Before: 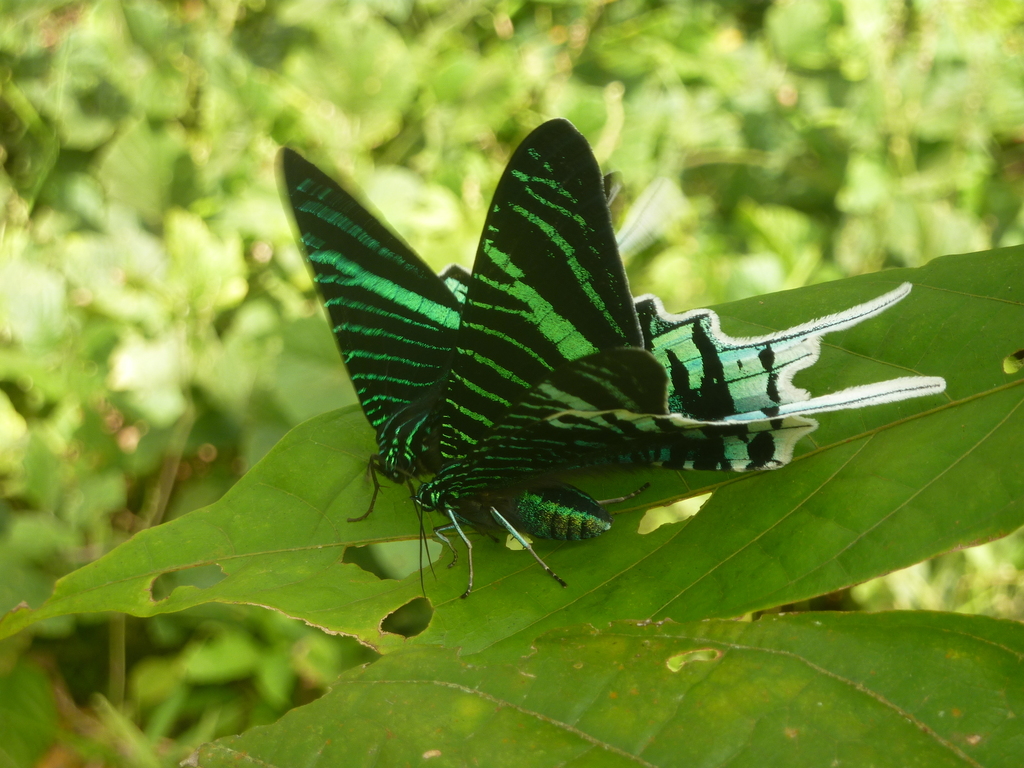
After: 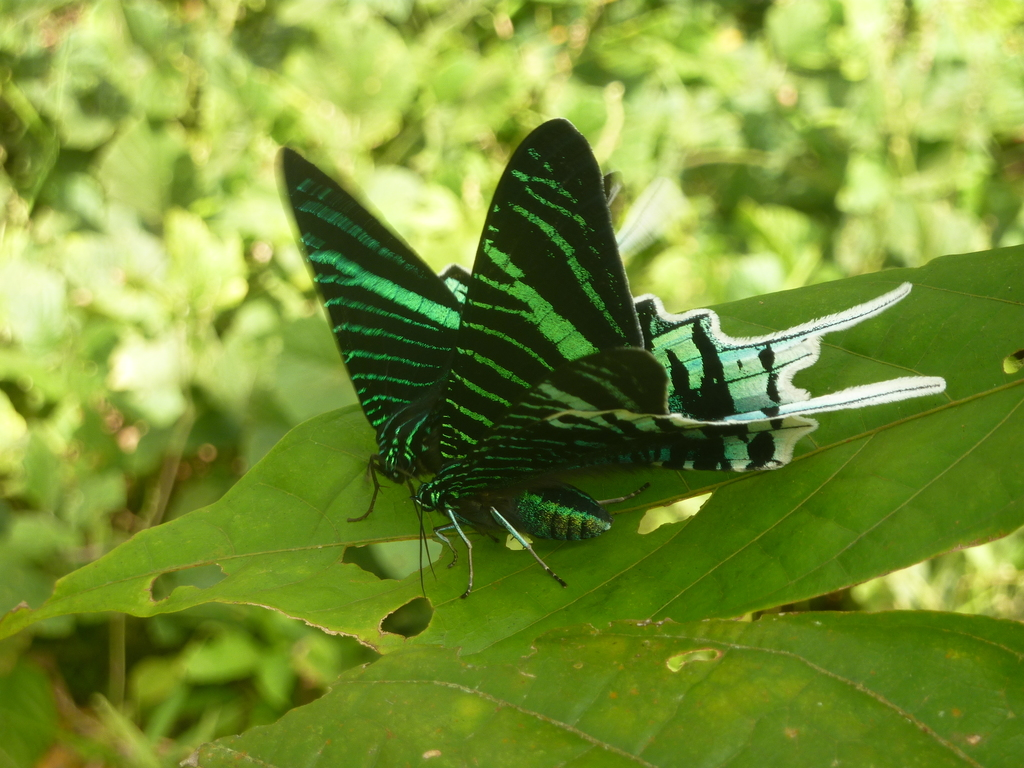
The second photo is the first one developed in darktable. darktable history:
shadows and highlights: shadows 0.034, highlights 41.44, highlights color adjustment 73.23%
